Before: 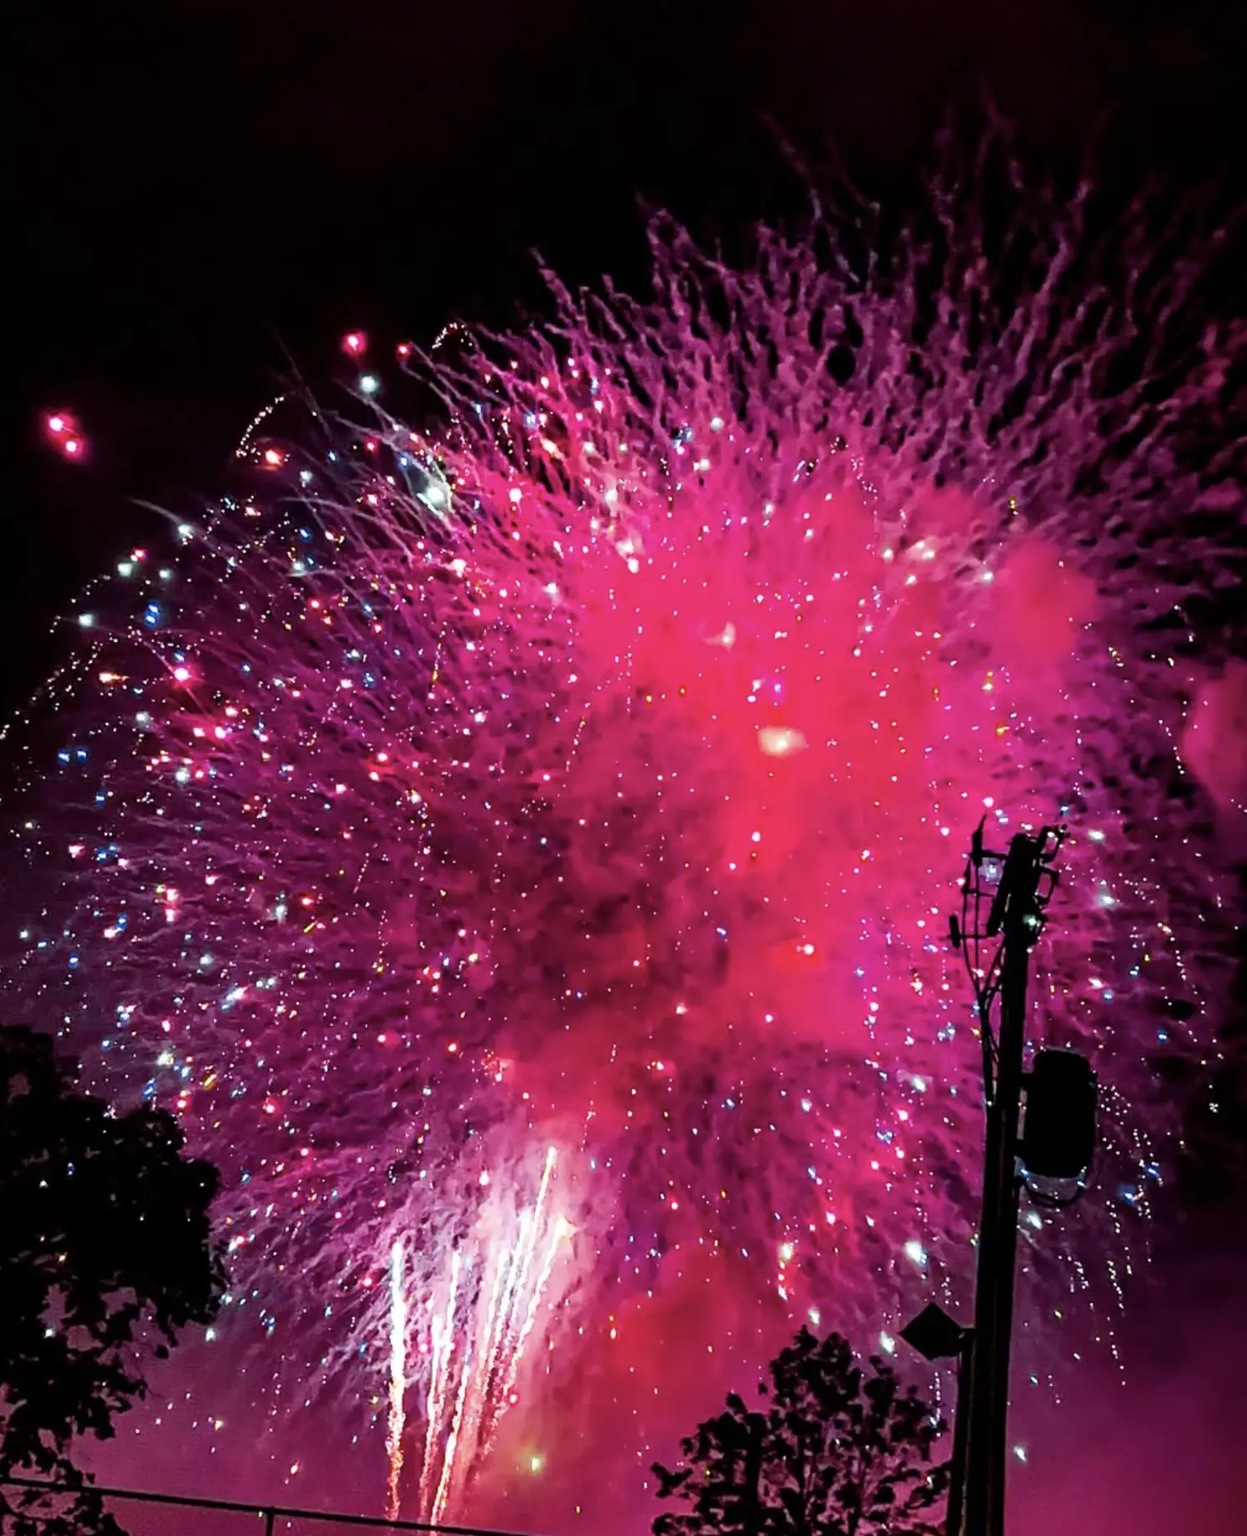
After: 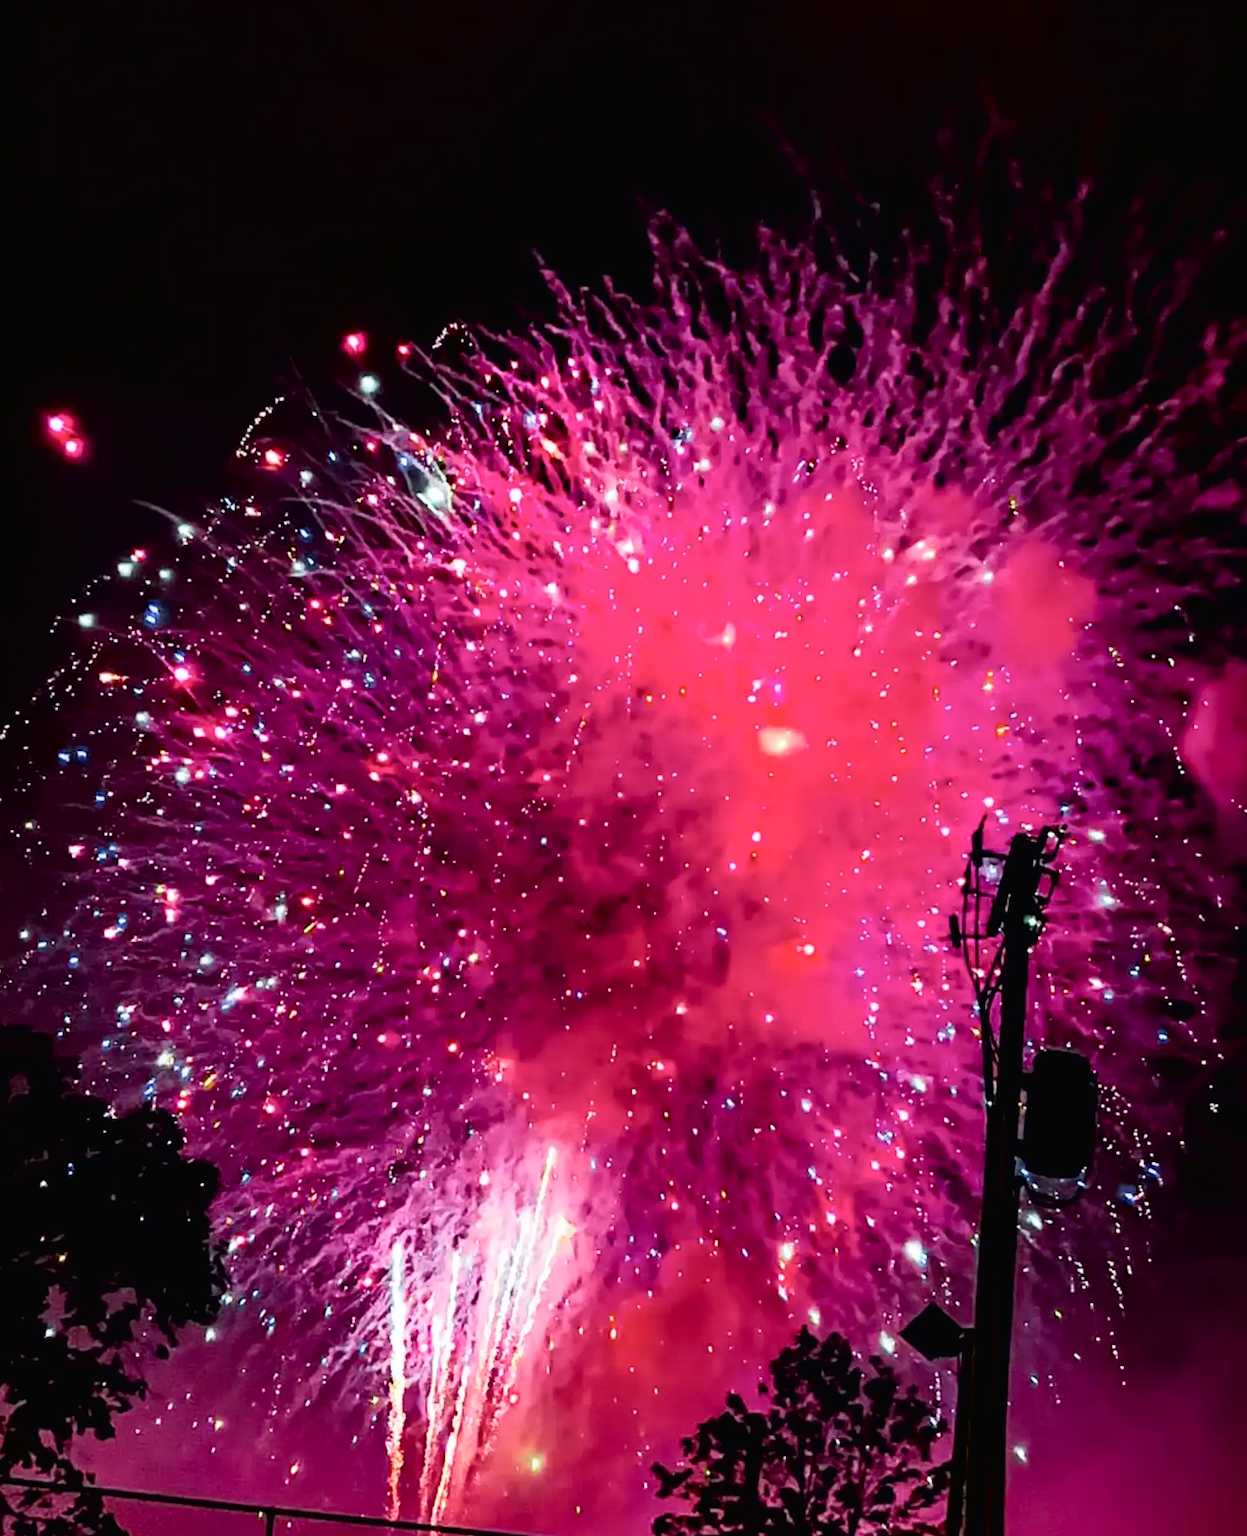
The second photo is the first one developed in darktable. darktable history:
rotate and perspective: automatic cropping off
tone curve: curves: ch0 [(0, 0.013) (0.054, 0.018) (0.205, 0.191) (0.289, 0.292) (0.39, 0.424) (0.493, 0.551) (0.666, 0.743) (0.795, 0.841) (1, 0.998)]; ch1 [(0, 0) (0.385, 0.343) (0.439, 0.415) (0.494, 0.495) (0.501, 0.501) (0.51, 0.509) (0.548, 0.554) (0.586, 0.614) (0.66, 0.706) (0.783, 0.804) (1, 1)]; ch2 [(0, 0) (0.304, 0.31) (0.403, 0.399) (0.441, 0.428) (0.47, 0.469) (0.498, 0.496) (0.524, 0.538) (0.566, 0.579) (0.633, 0.665) (0.7, 0.711) (1, 1)], color space Lab, independent channels, preserve colors none
